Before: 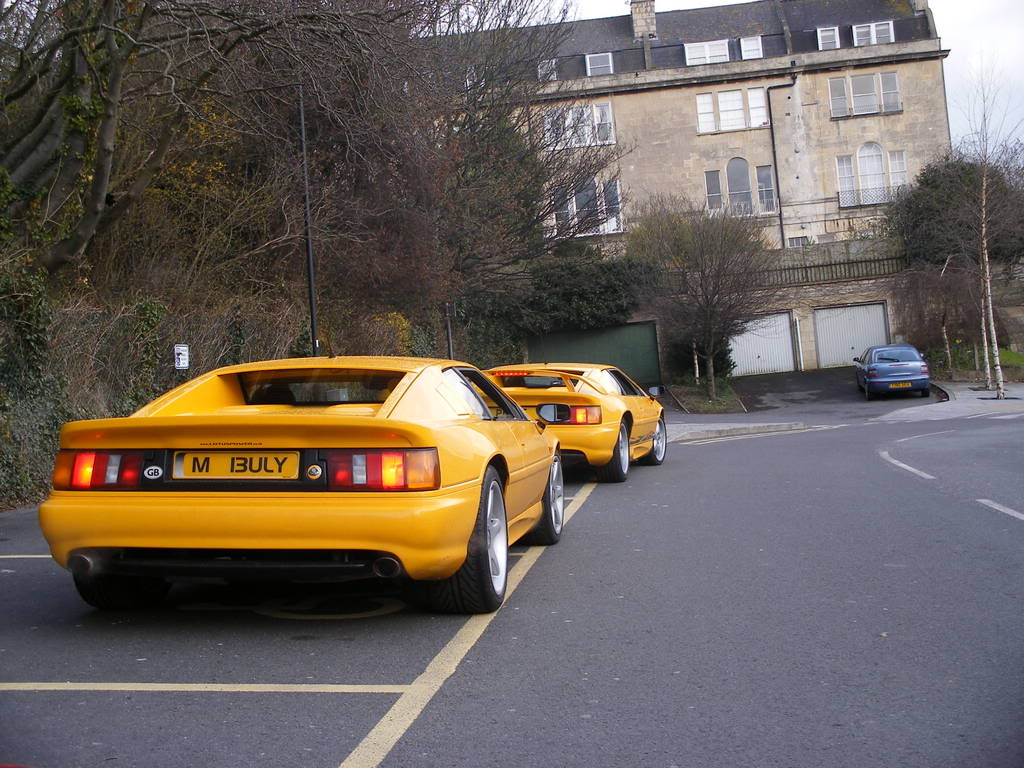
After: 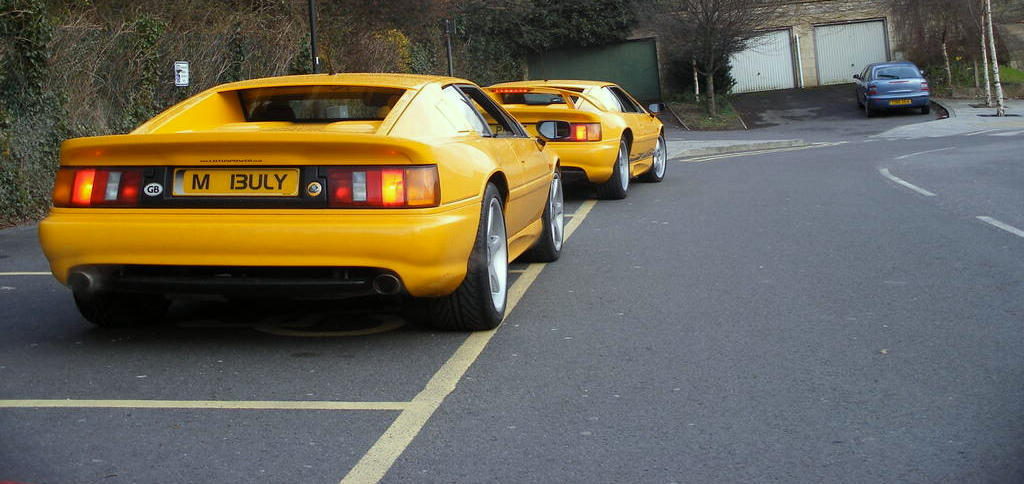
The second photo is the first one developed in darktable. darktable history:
crop and rotate: top 36.879%
color correction: highlights a* -7.86, highlights b* 3.23
